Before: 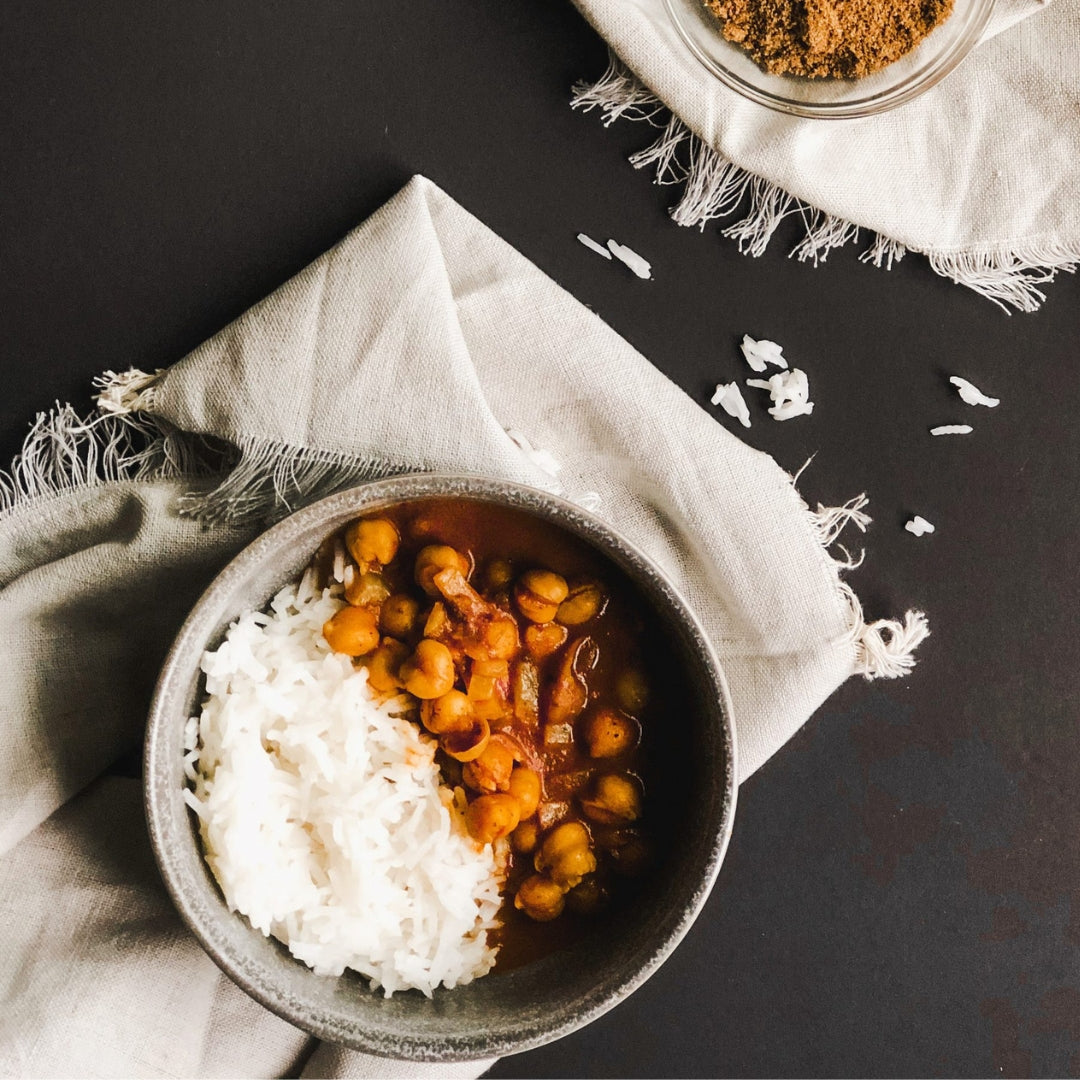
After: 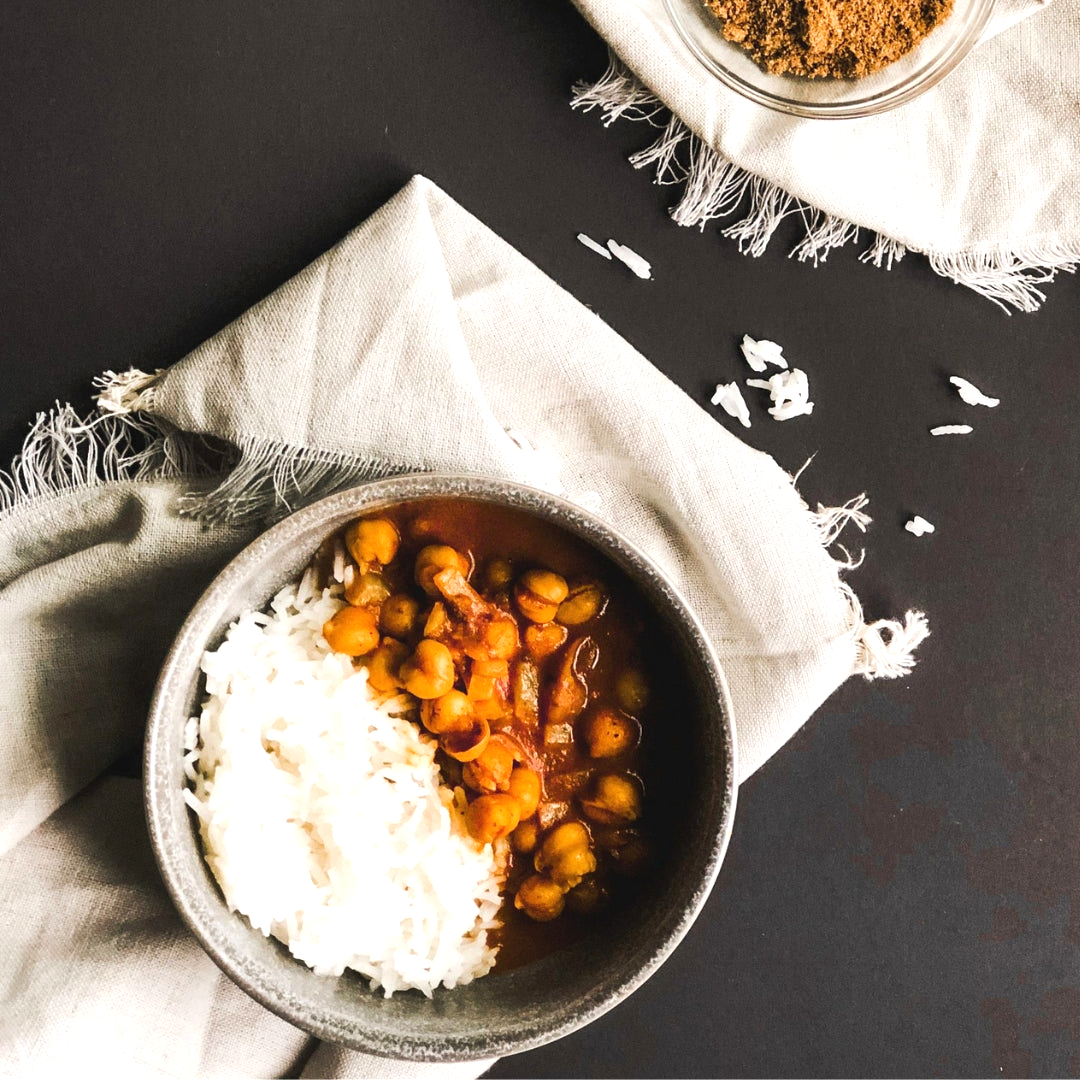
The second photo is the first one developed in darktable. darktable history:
exposure: exposure 0.446 EV, compensate highlight preservation false
